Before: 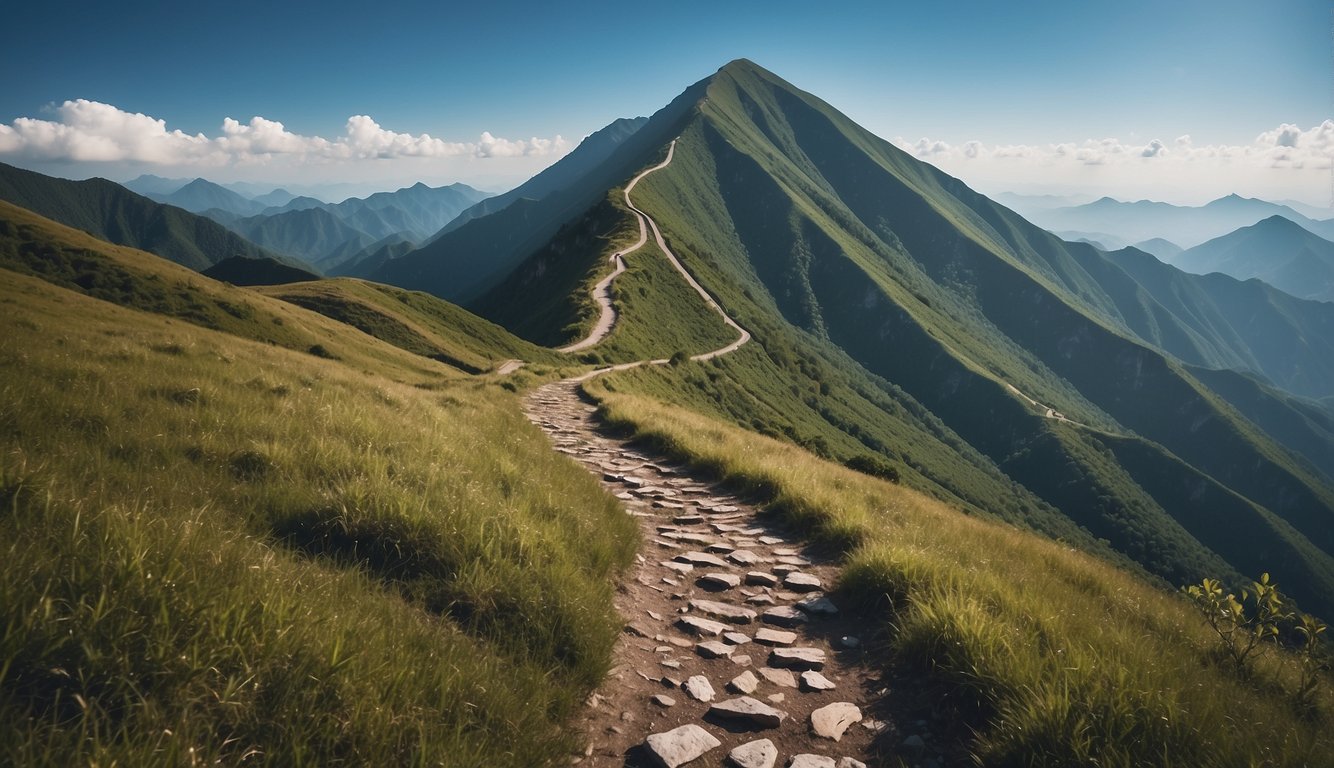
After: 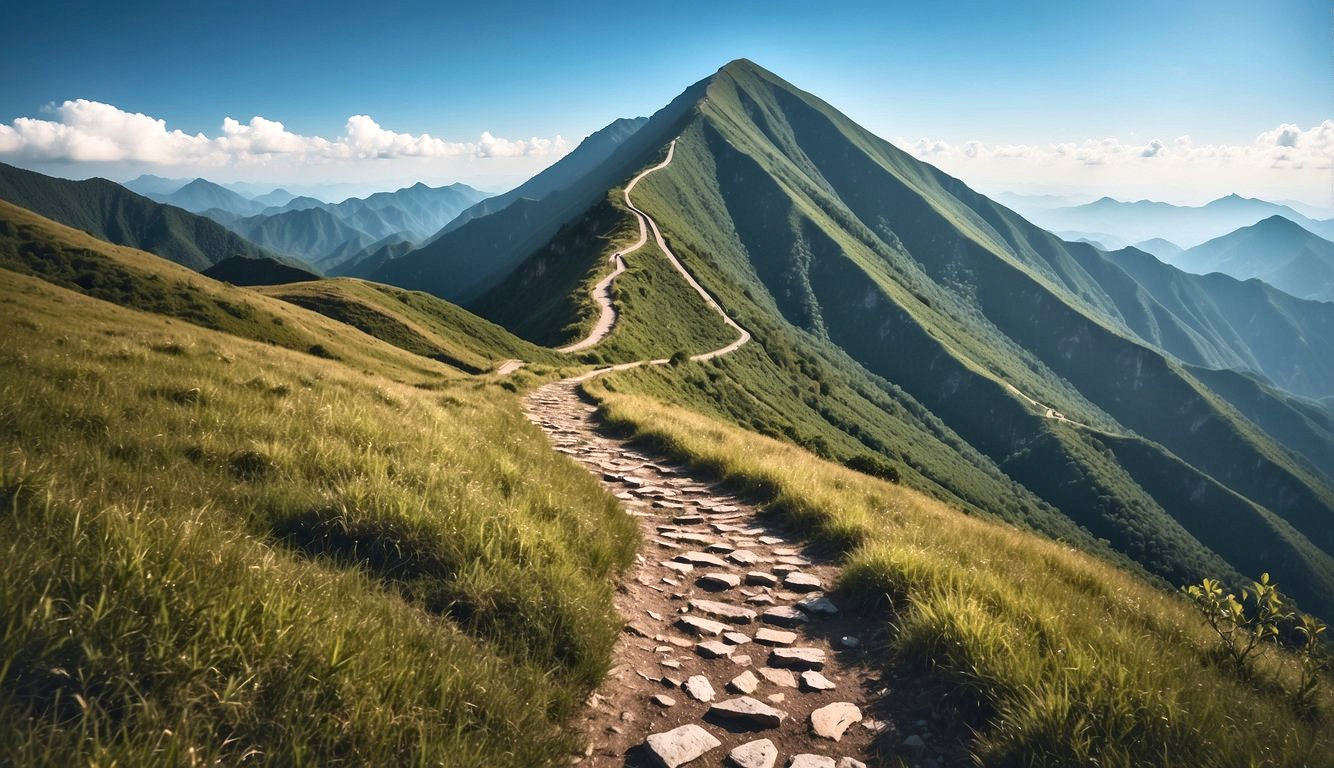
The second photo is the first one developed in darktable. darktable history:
contrast brightness saturation: contrast 0.2, brightness 0.16, saturation 0.22
local contrast: mode bilateral grid, contrast 20, coarseness 20, detail 150%, midtone range 0.2
tone equalizer: on, module defaults
